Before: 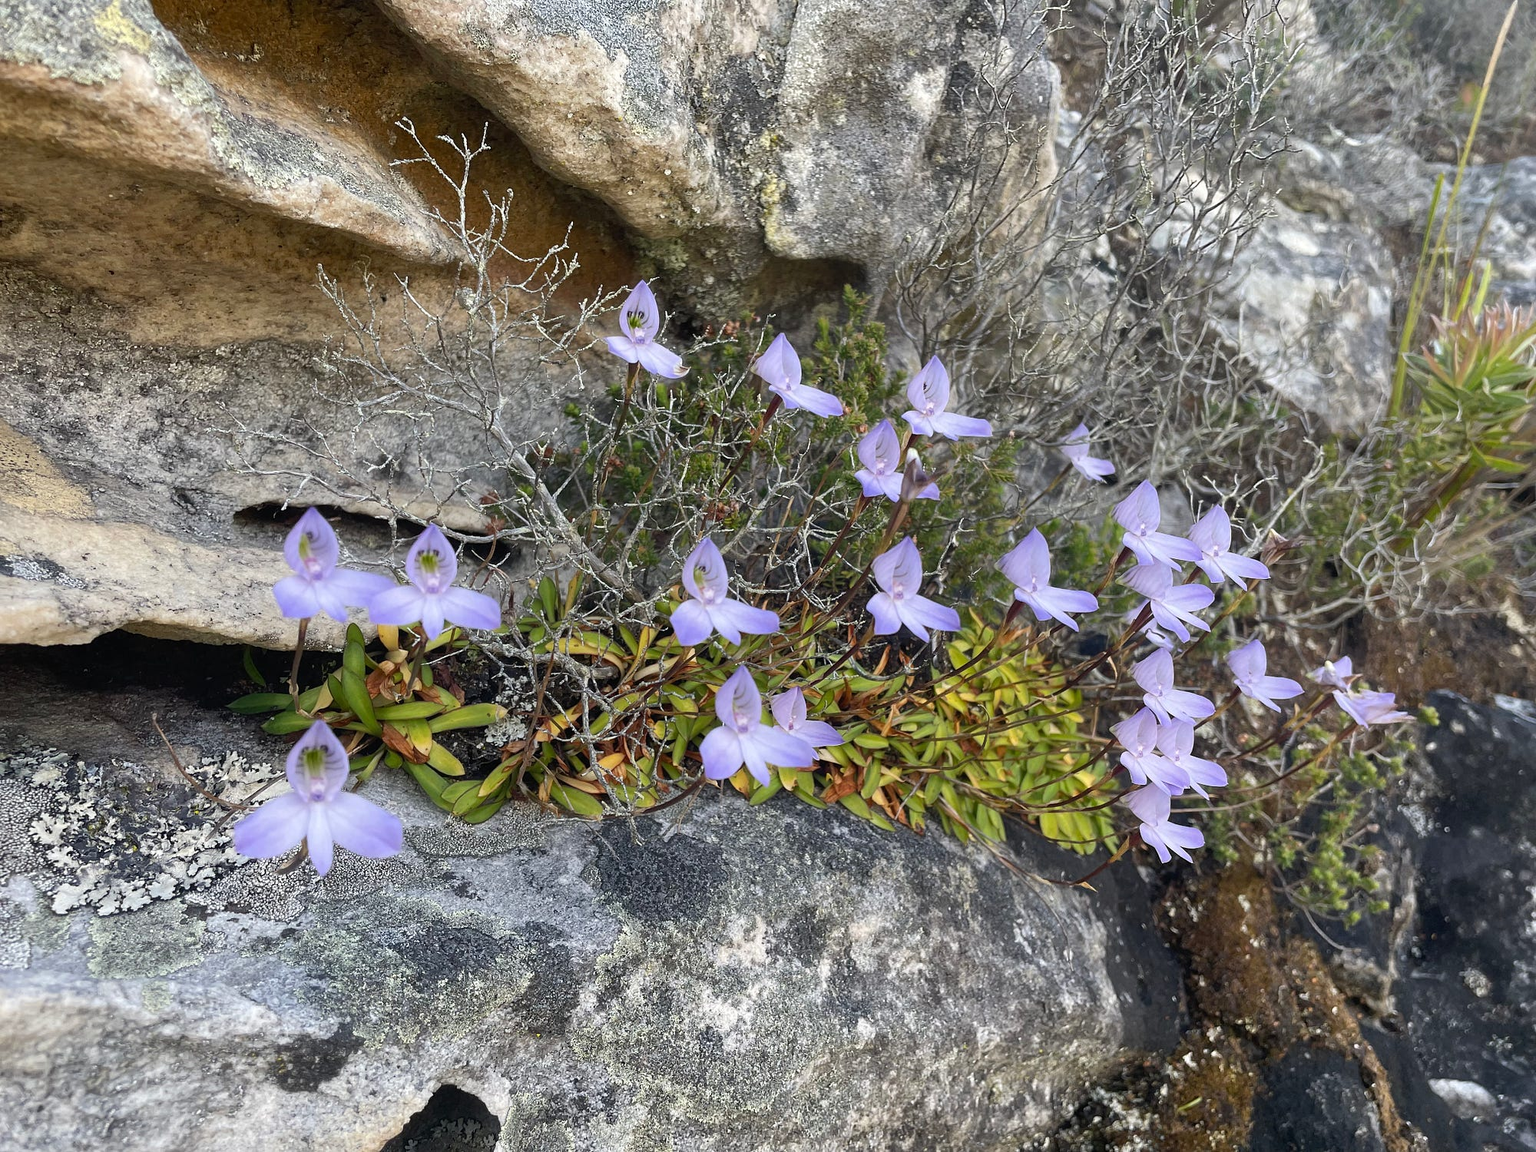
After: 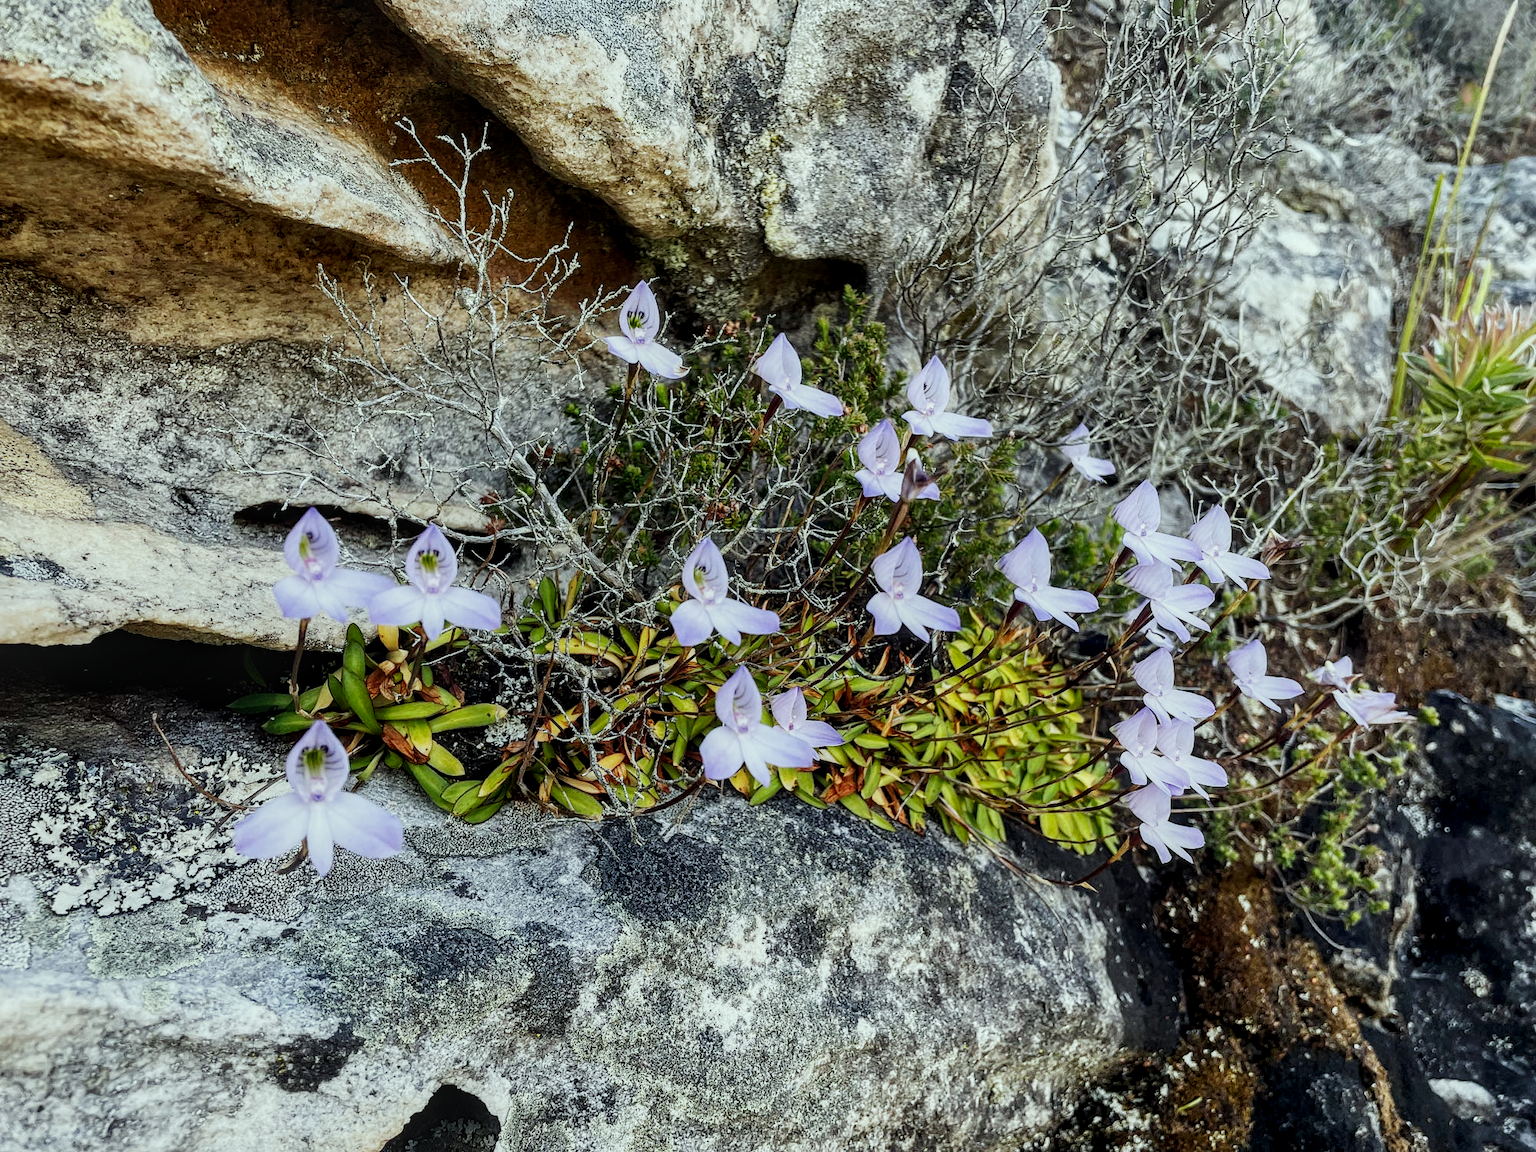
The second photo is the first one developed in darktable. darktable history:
color correction: highlights a* -6.69, highlights b* 0.49
local contrast: detail 130%
white balance: emerald 1
sigmoid: contrast 1.8, skew -0.2, preserve hue 0%, red attenuation 0.1, red rotation 0.035, green attenuation 0.1, green rotation -0.017, blue attenuation 0.15, blue rotation -0.052, base primaries Rec2020
